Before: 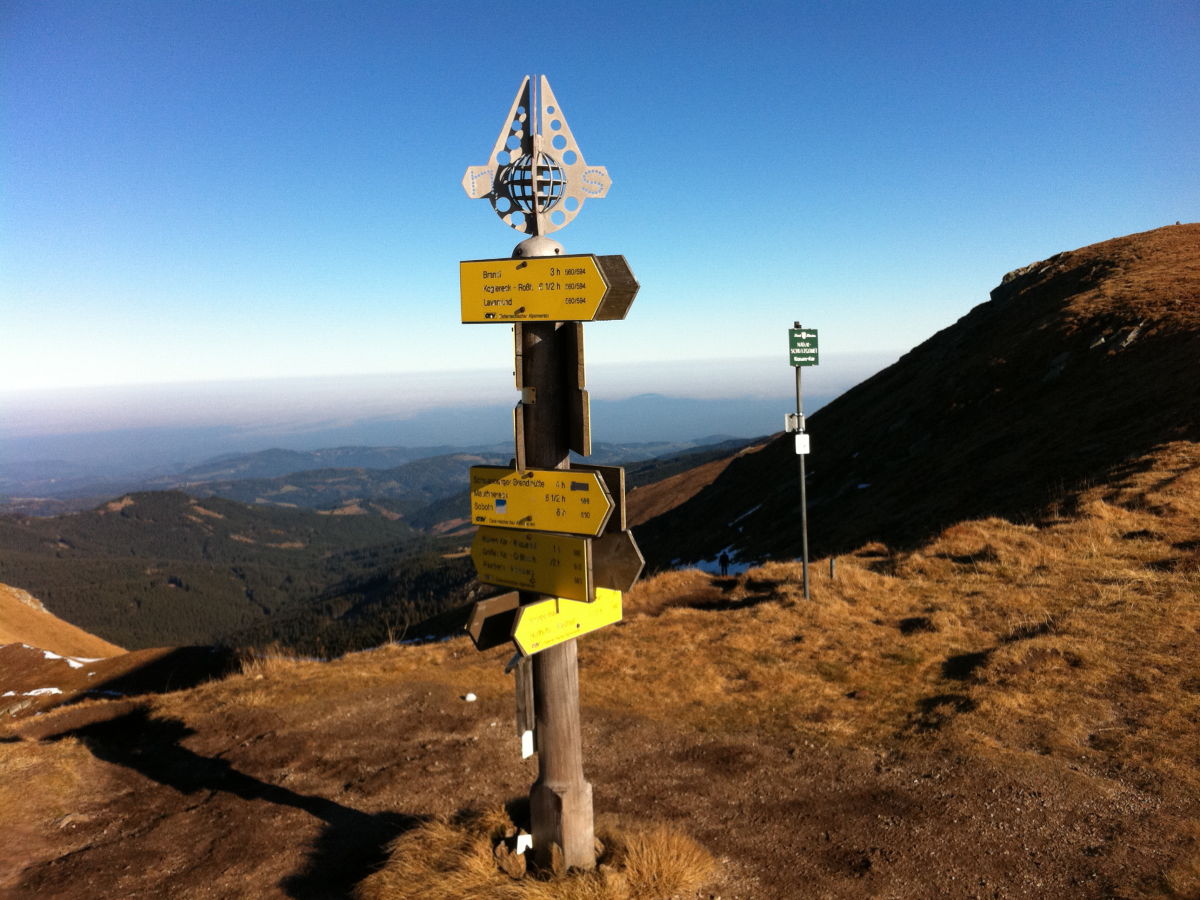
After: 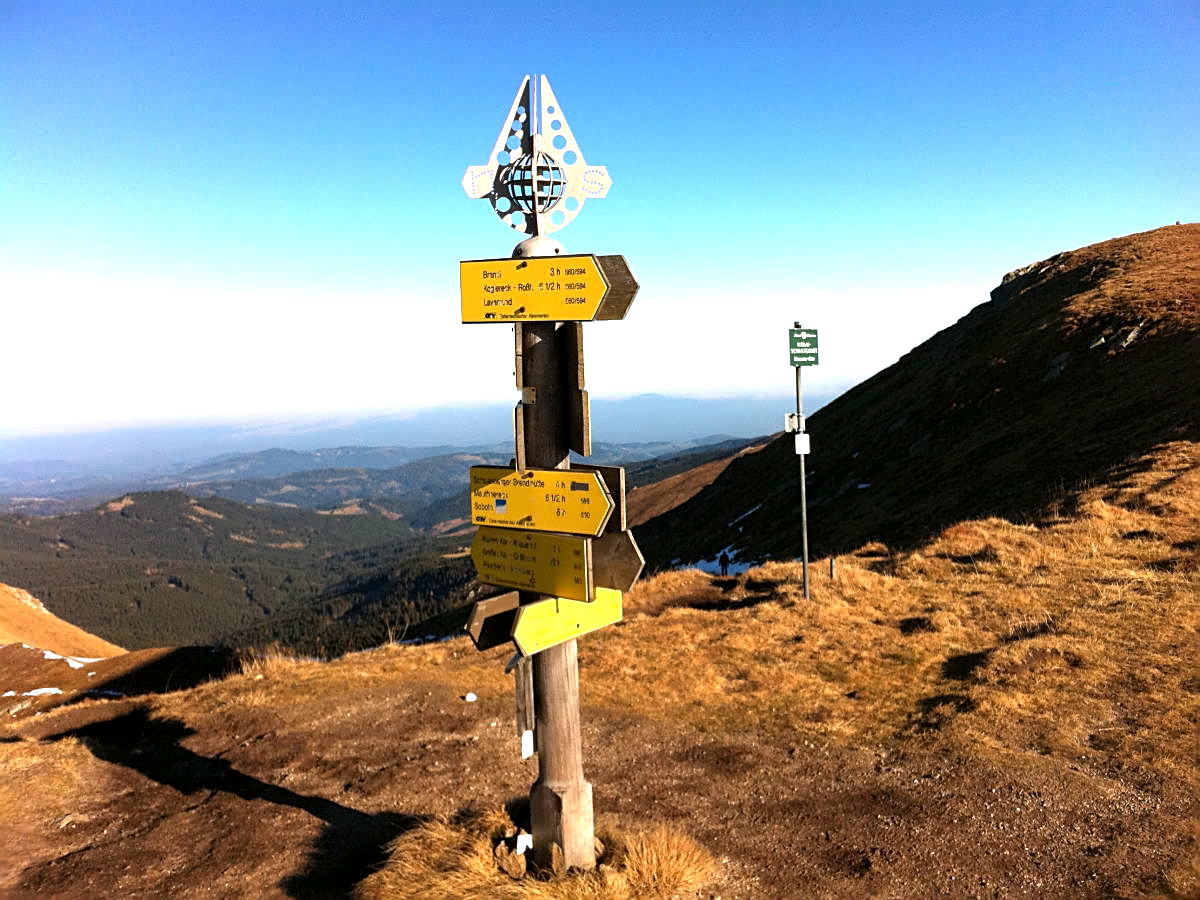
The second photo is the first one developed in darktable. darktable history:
exposure: black level correction 0.001, exposure 0.955 EV, compensate exposure bias true, compensate highlight preservation false
sharpen: on, module defaults
